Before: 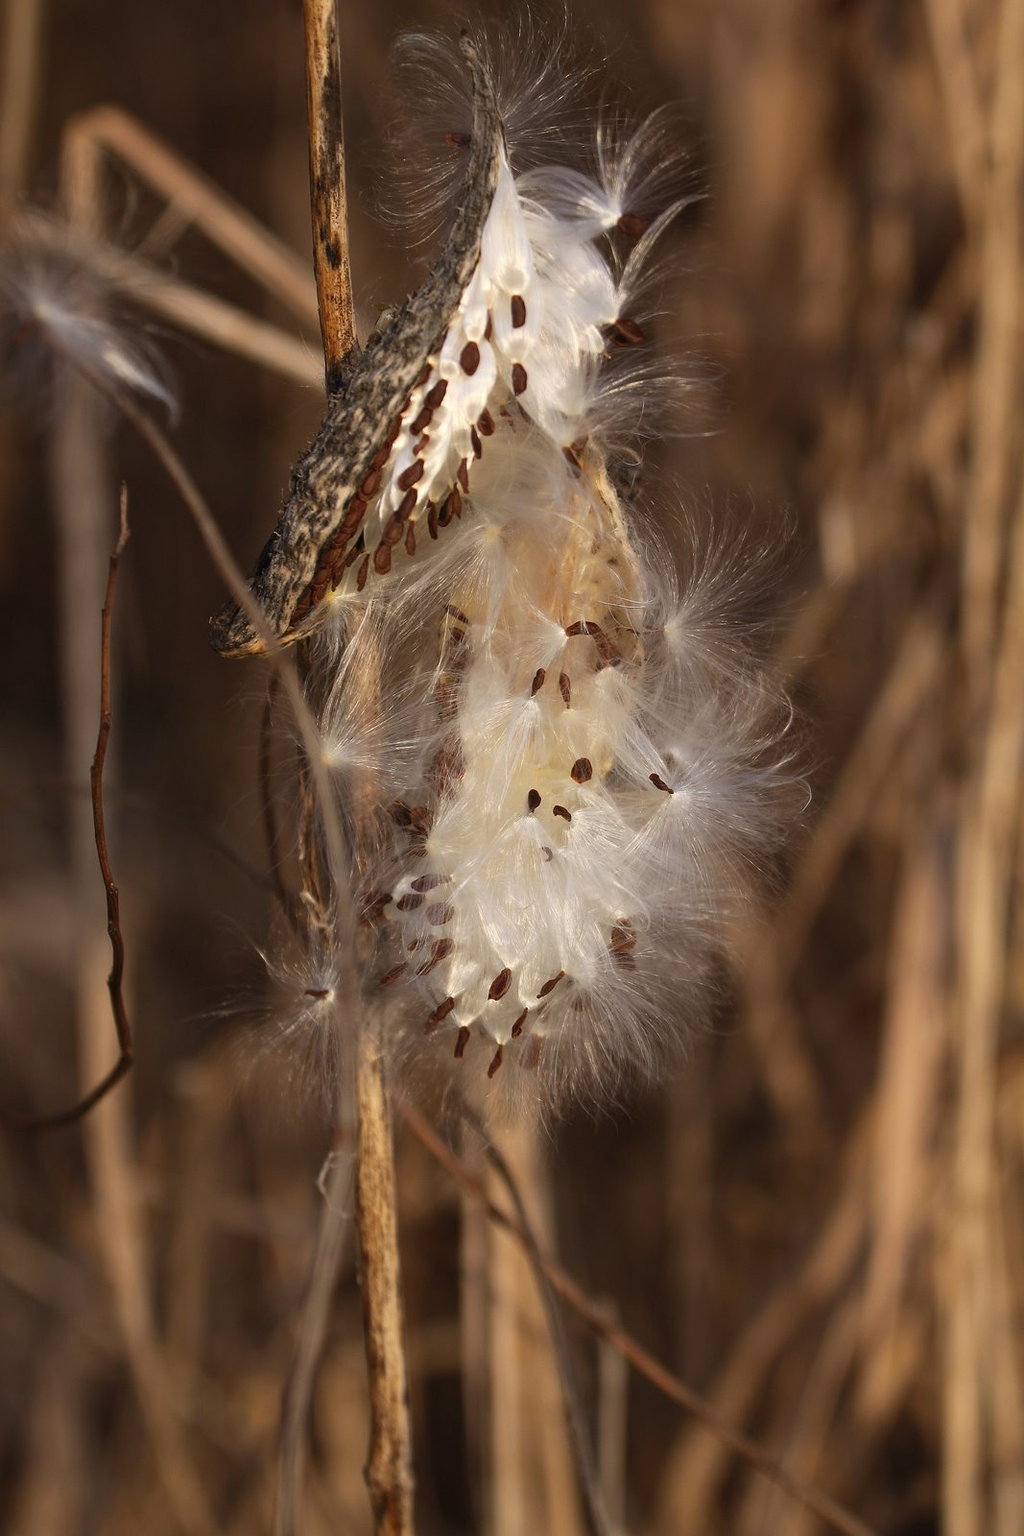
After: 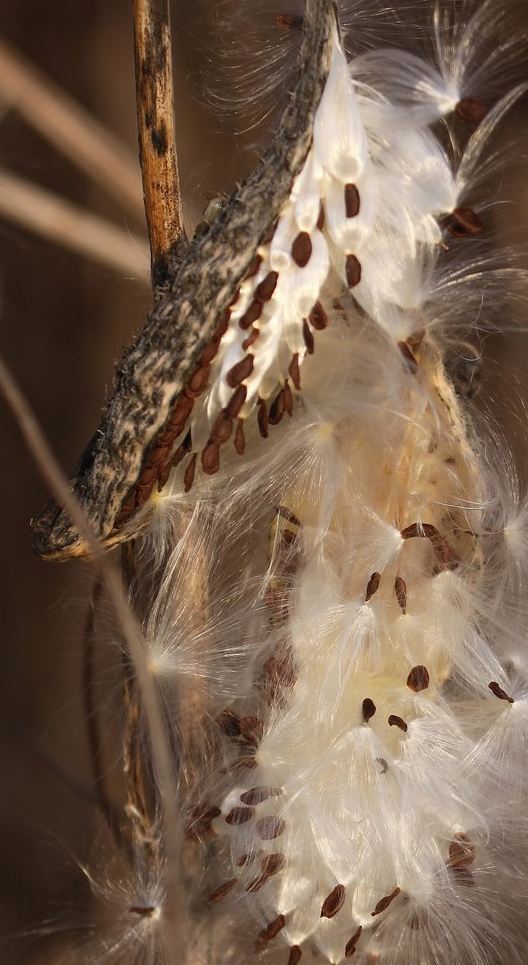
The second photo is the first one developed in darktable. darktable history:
crop: left 17.711%, top 7.76%, right 32.793%, bottom 31.923%
